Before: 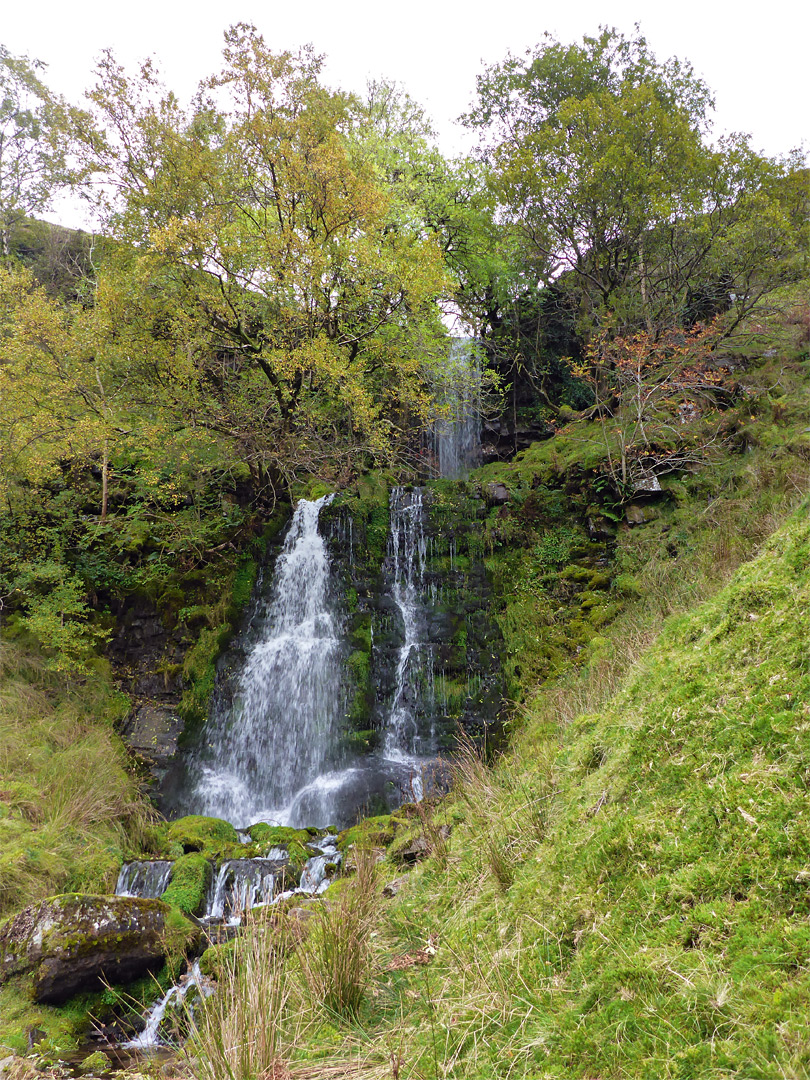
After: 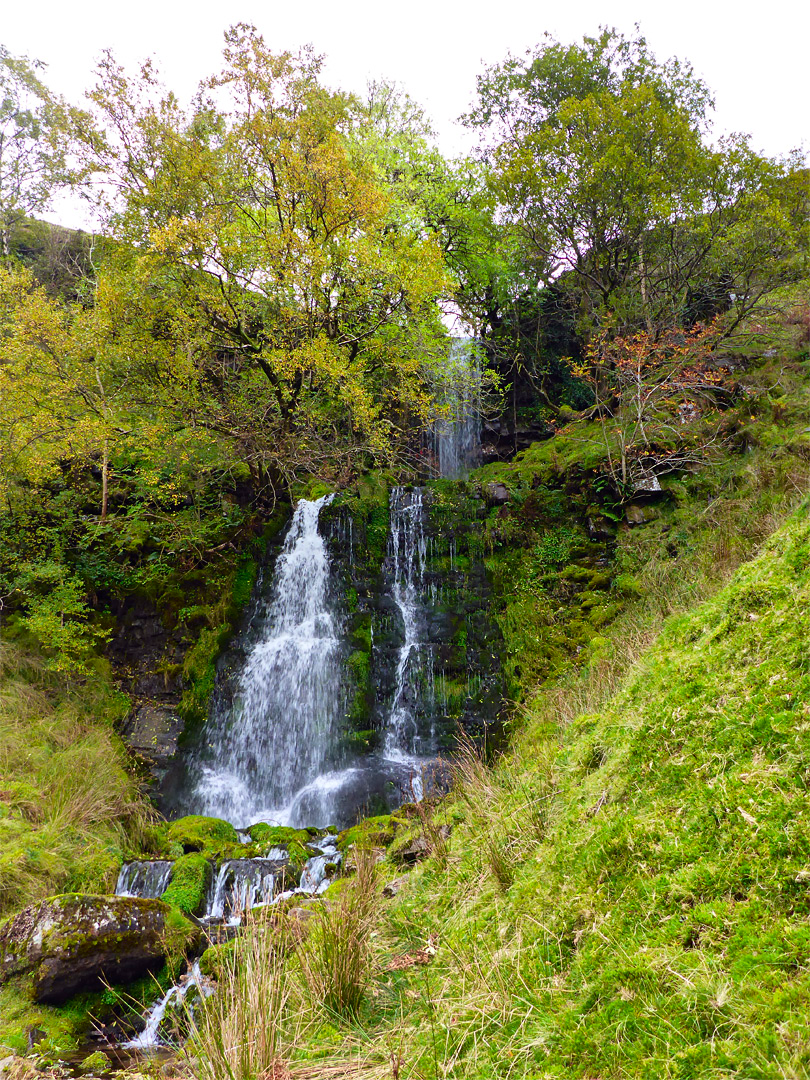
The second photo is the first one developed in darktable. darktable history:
contrast brightness saturation: contrast 0.156, saturation 0.325
